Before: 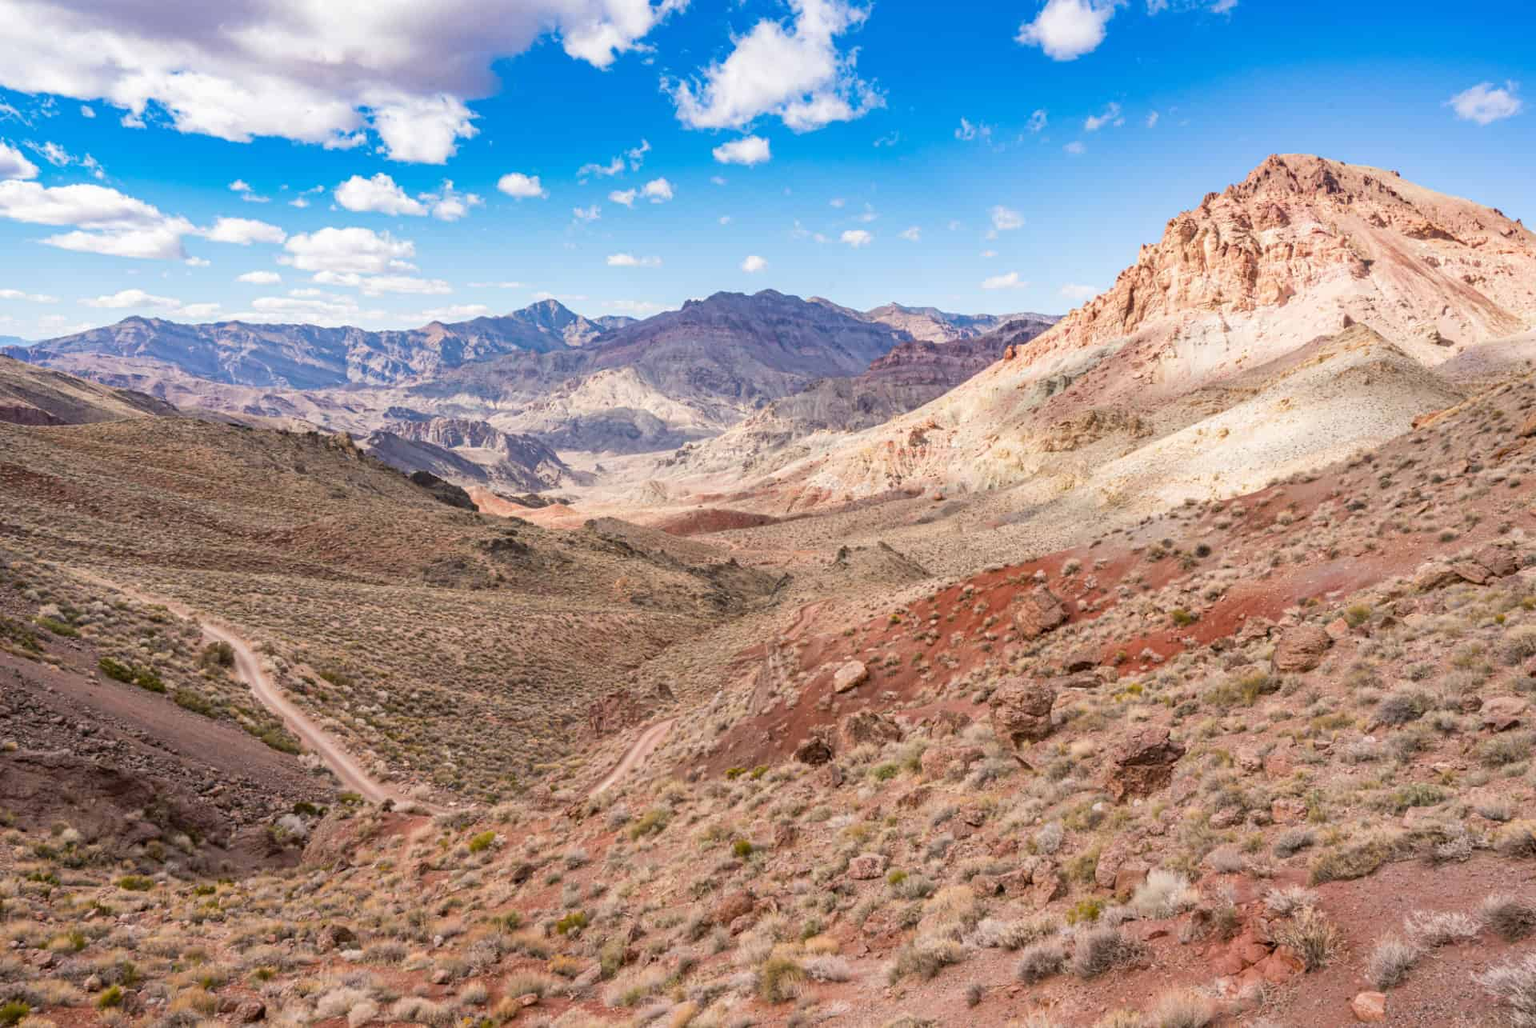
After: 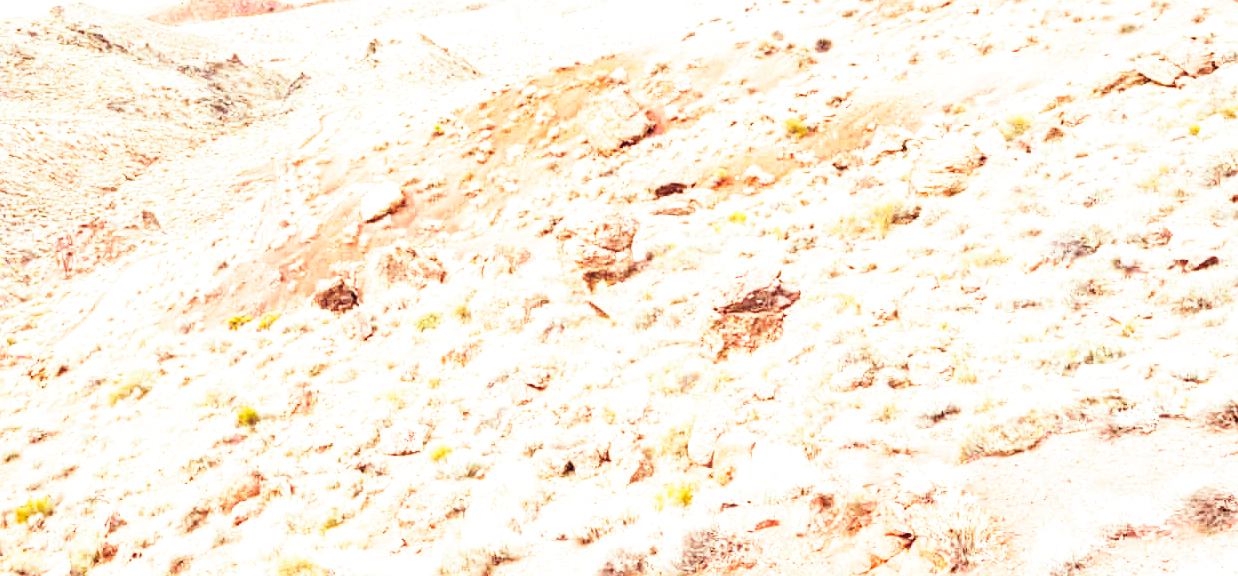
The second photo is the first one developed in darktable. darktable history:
base curve: curves: ch0 [(0, 0) (0.012, 0.01) (0.073, 0.168) (0.31, 0.711) (0.645, 0.957) (1, 1)], preserve colors none
crop and rotate: left 35.509%, top 50.238%, bottom 4.934%
split-toning: on, module defaults
tone equalizer: on, module defaults
exposure: black level correction 0, exposure 1.6 EV, compensate exposure bias true, compensate highlight preservation false
